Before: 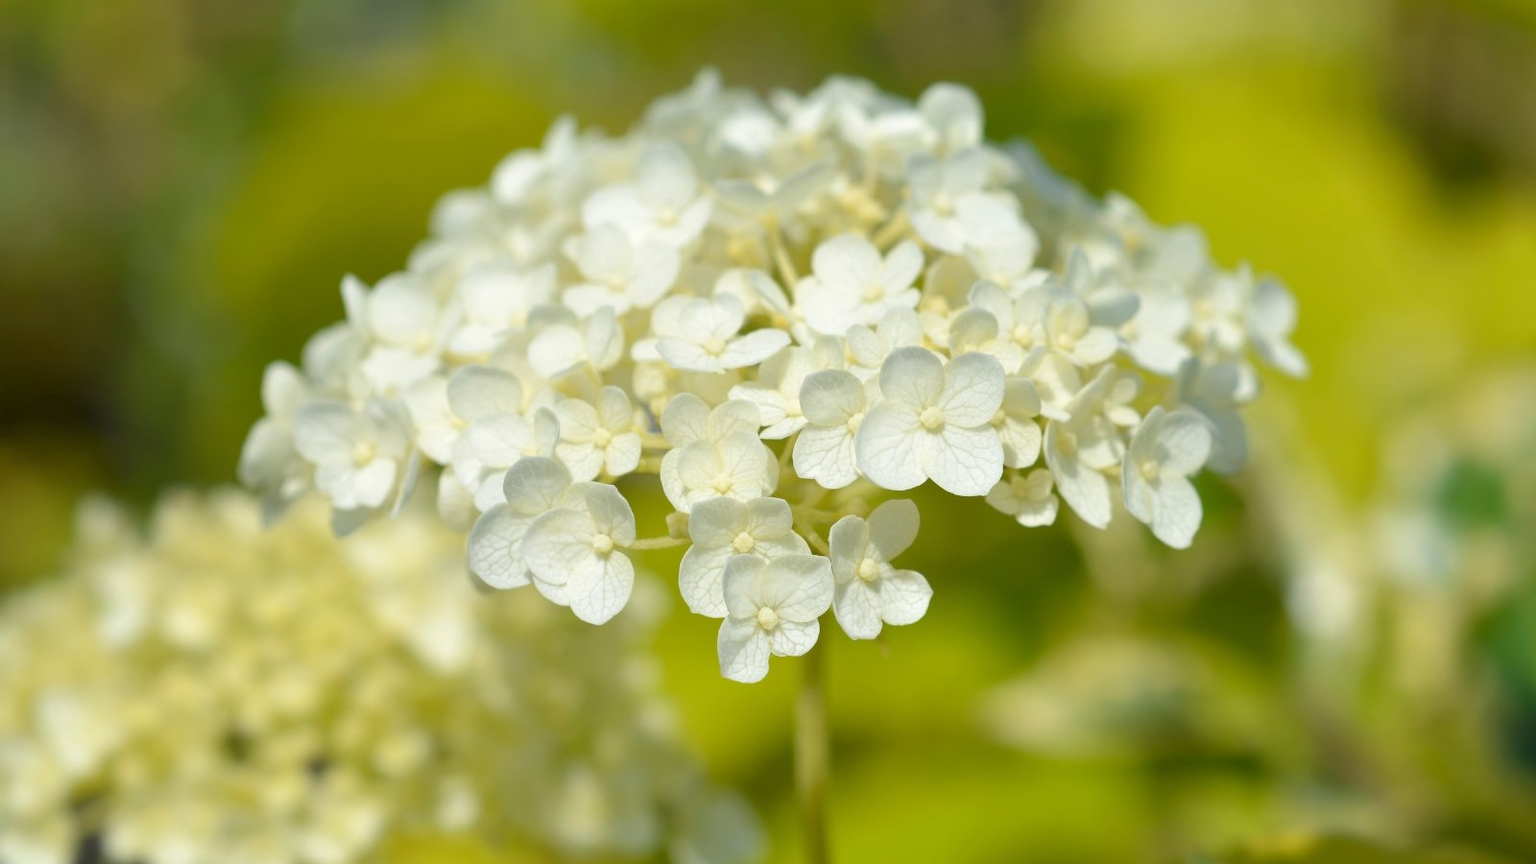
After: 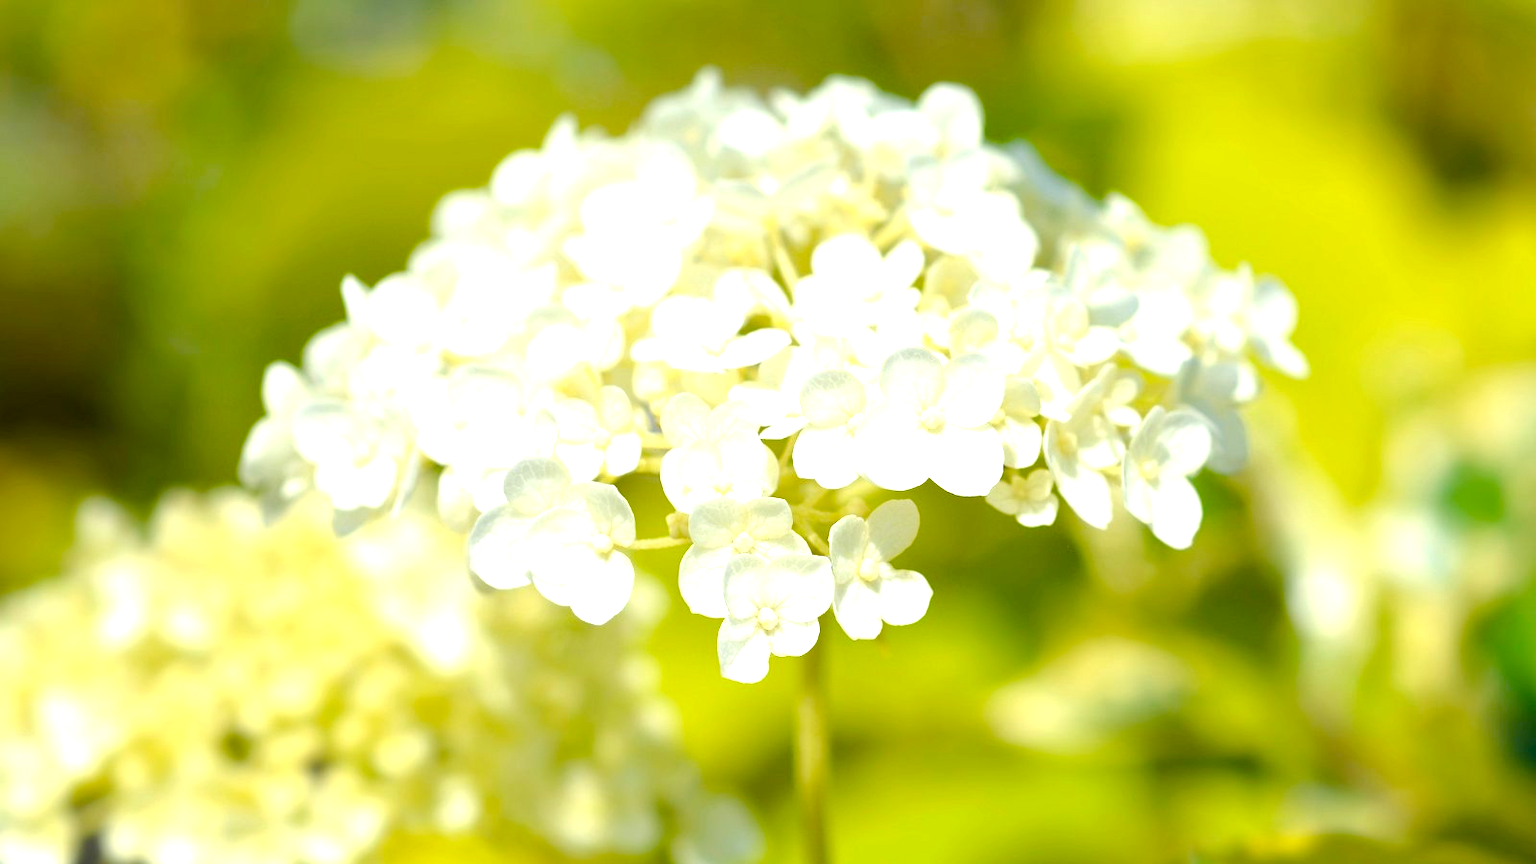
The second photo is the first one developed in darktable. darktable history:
color balance rgb: global offset › luminance -0.51%, perceptual saturation grading › global saturation 27.53%, perceptual saturation grading › highlights -25%, perceptual saturation grading › shadows 25%, perceptual brilliance grading › highlights 6.62%, perceptual brilliance grading › mid-tones 17.07%, perceptual brilliance grading › shadows -5.23%
exposure: exposure 0.722 EV, compensate highlight preservation false
